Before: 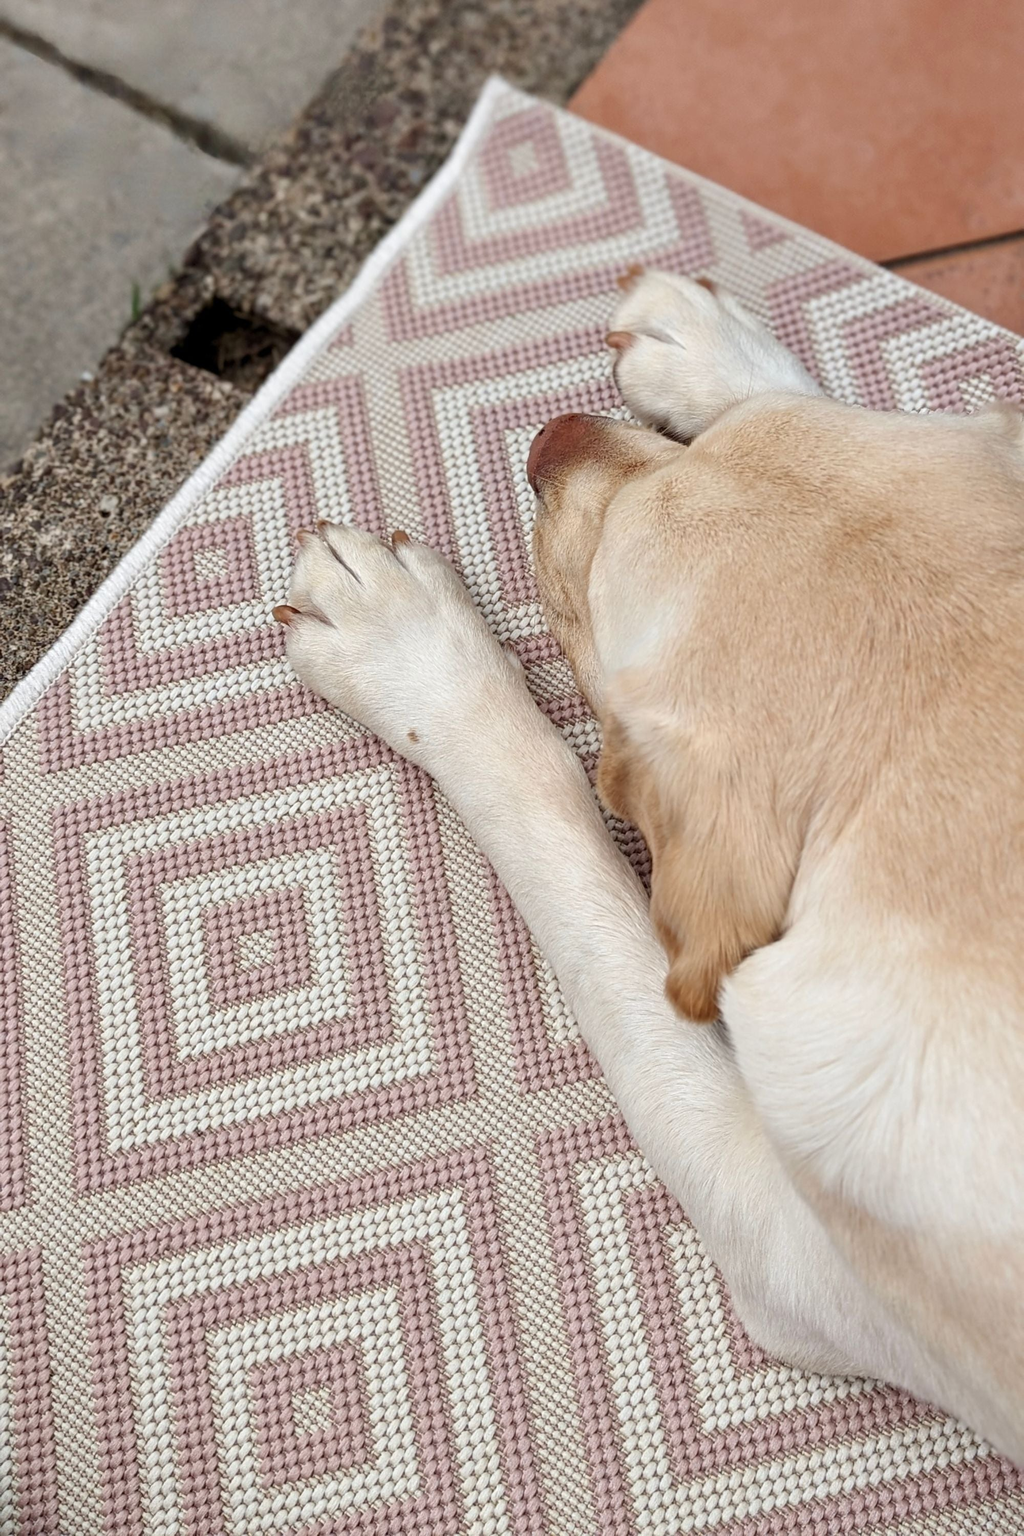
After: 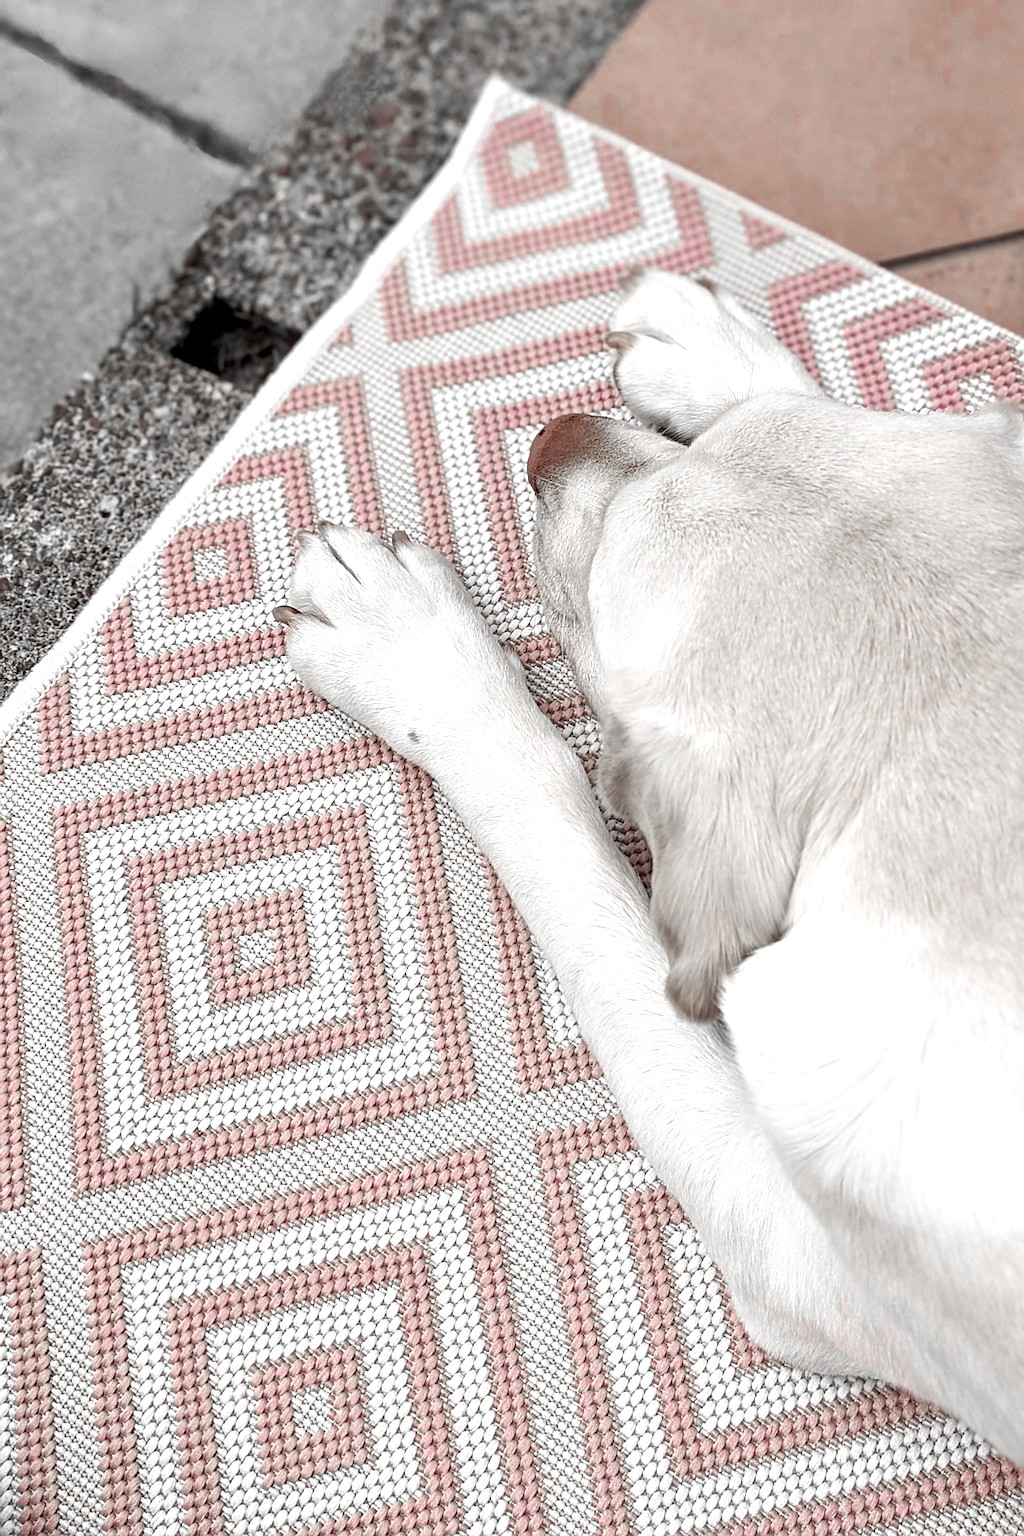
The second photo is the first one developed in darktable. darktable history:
grain: coarseness 0.81 ISO, strength 1.34%, mid-tones bias 0%
exposure: exposure 0.6 EV, compensate highlight preservation false
sharpen: on, module defaults
color zones: curves: ch0 [(0, 0.278) (0.143, 0.5) (0.286, 0.5) (0.429, 0.5) (0.571, 0.5) (0.714, 0.5) (0.857, 0.5) (1, 0.5)]; ch1 [(0, 1) (0.143, 0.165) (0.286, 0) (0.429, 0) (0.571, 0) (0.714, 0) (0.857, 0.5) (1, 0.5)]; ch2 [(0, 0.508) (0.143, 0.5) (0.286, 0.5) (0.429, 0.5) (0.571, 0.5) (0.714, 0.5) (0.857, 0.5) (1, 0.5)]
